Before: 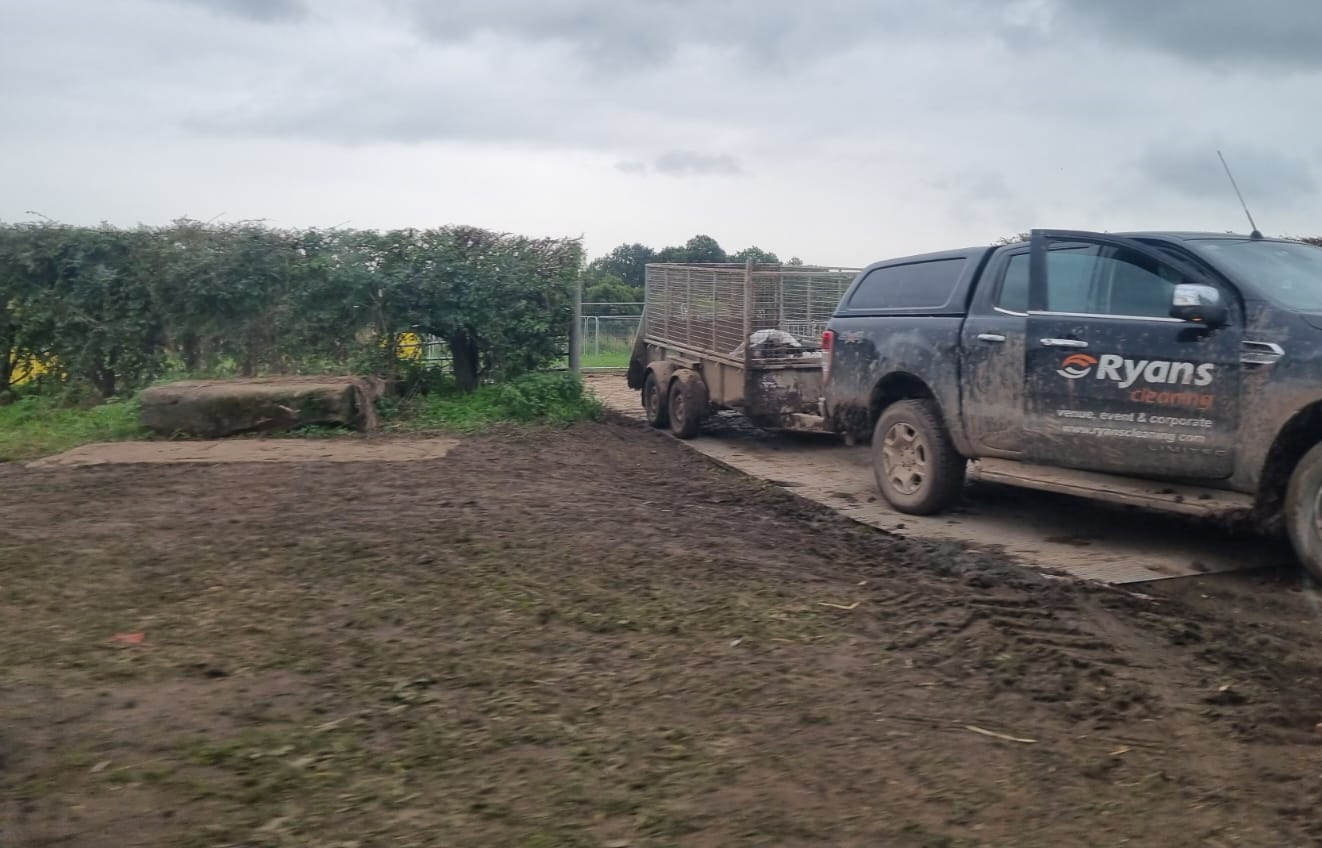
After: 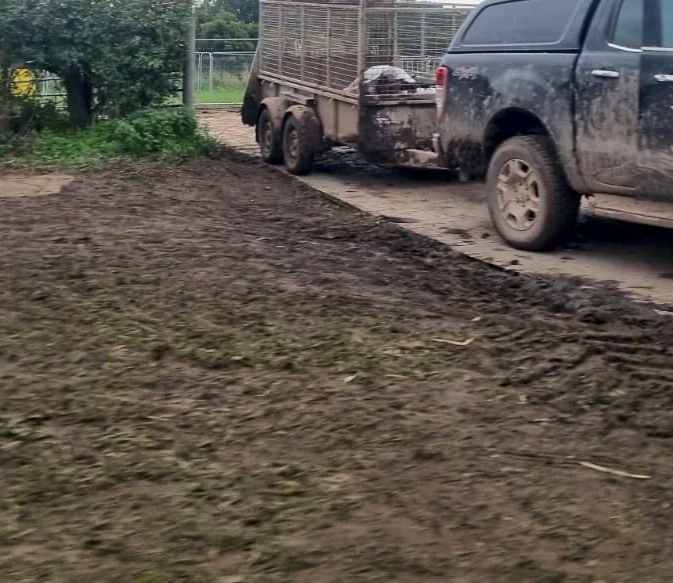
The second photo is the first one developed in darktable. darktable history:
crop and rotate: left 29.237%, top 31.152%, right 19.807%
local contrast: mode bilateral grid, contrast 50, coarseness 50, detail 150%, midtone range 0.2
contrast brightness saturation: contrast 0.04, saturation 0.07
